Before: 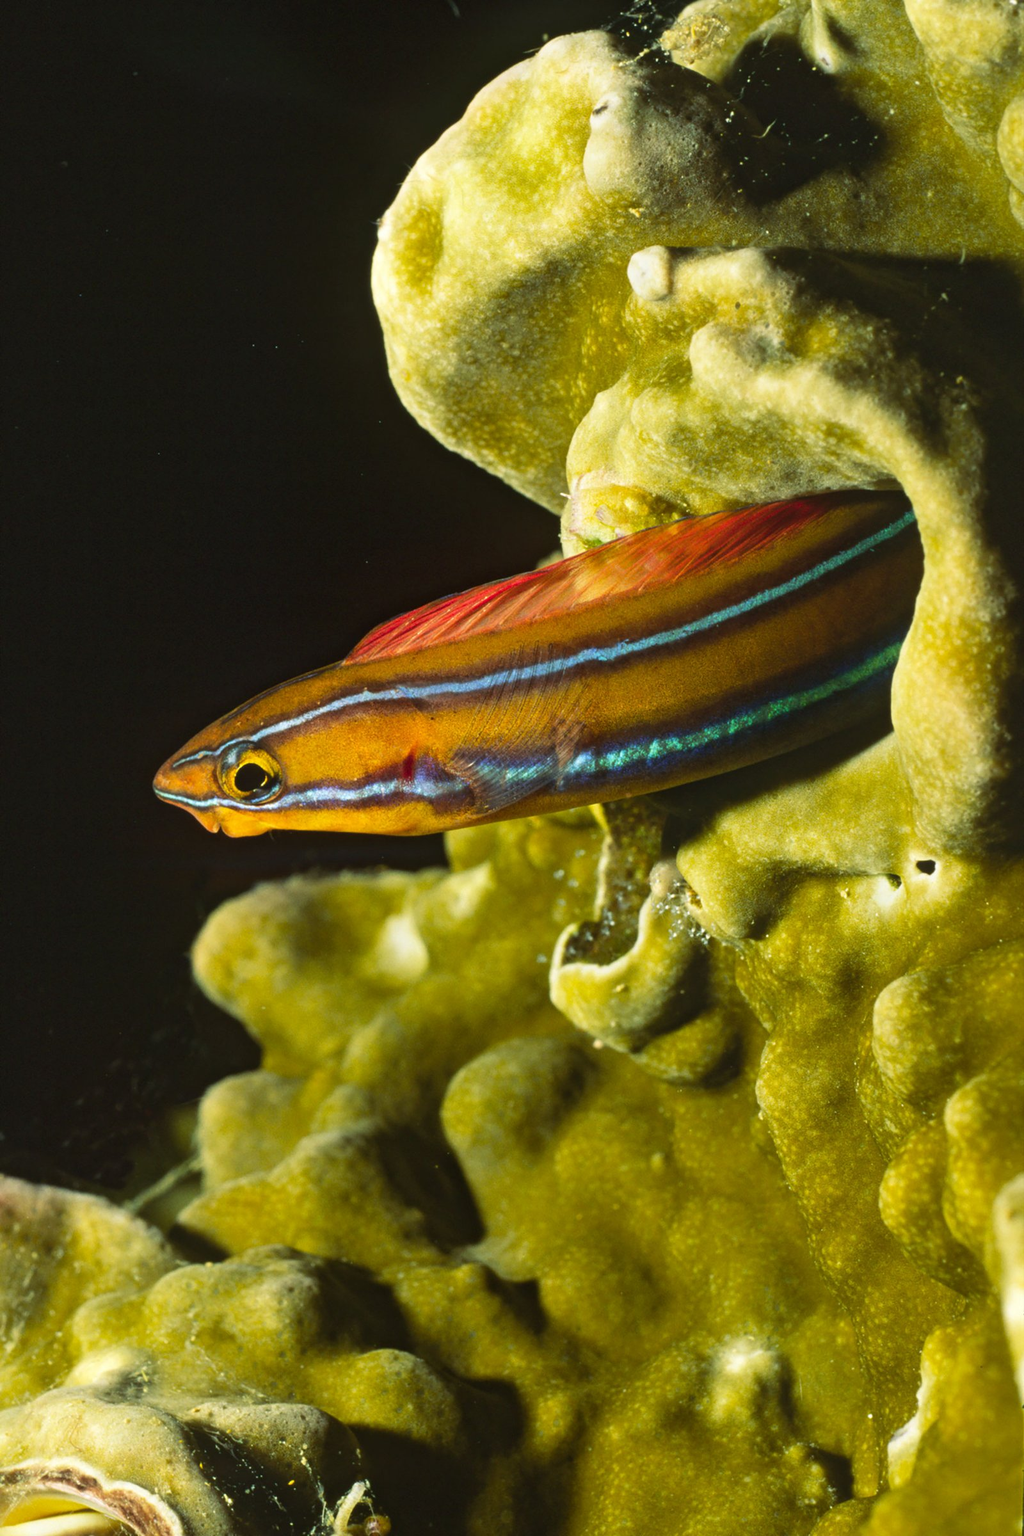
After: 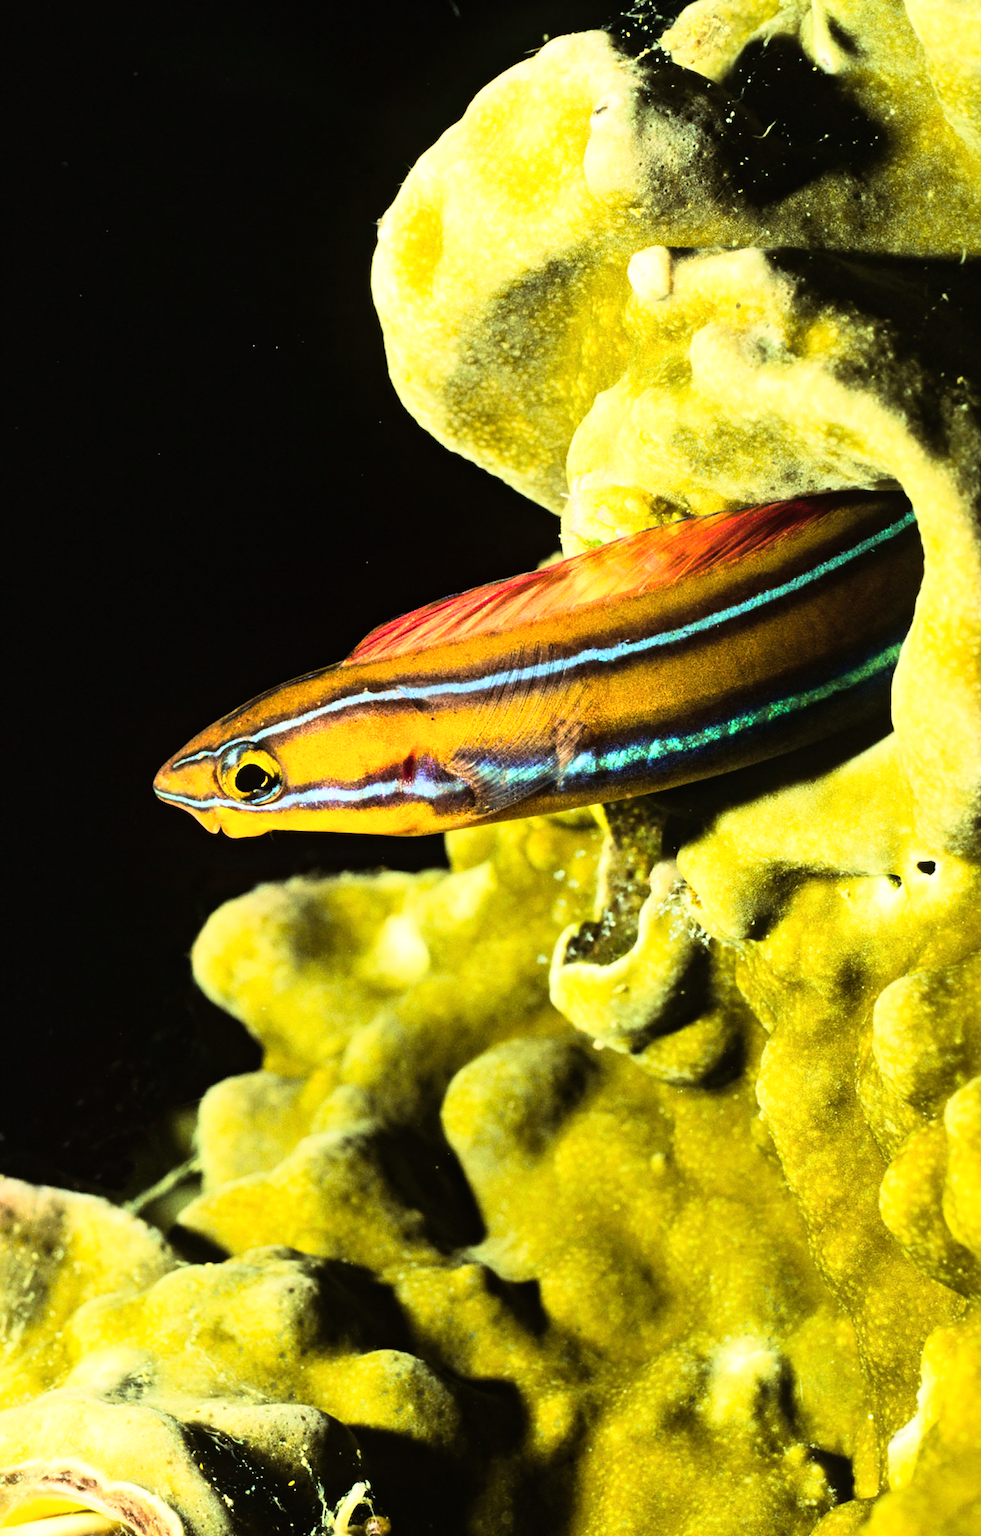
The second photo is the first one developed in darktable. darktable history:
crop: right 4.126%, bottom 0.031%
velvia: on, module defaults
rgb curve: curves: ch0 [(0, 0) (0.21, 0.15) (0.24, 0.21) (0.5, 0.75) (0.75, 0.96) (0.89, 0.99) (1, 1)]; ch1 [(0, 0.02) (0.21, 0.13) (0.25, 0.2) (0.5, 0.67) (0.75, 0.9) (0.89, 0.97) (1, 1)]; ch2 [(0, 0.02) (0.21, 0.13) (0.25, 0.2) (0.5, 0.67) (0.75, 0.9) (0.89, 0.97) (1, 1)], compensate middle gray true
